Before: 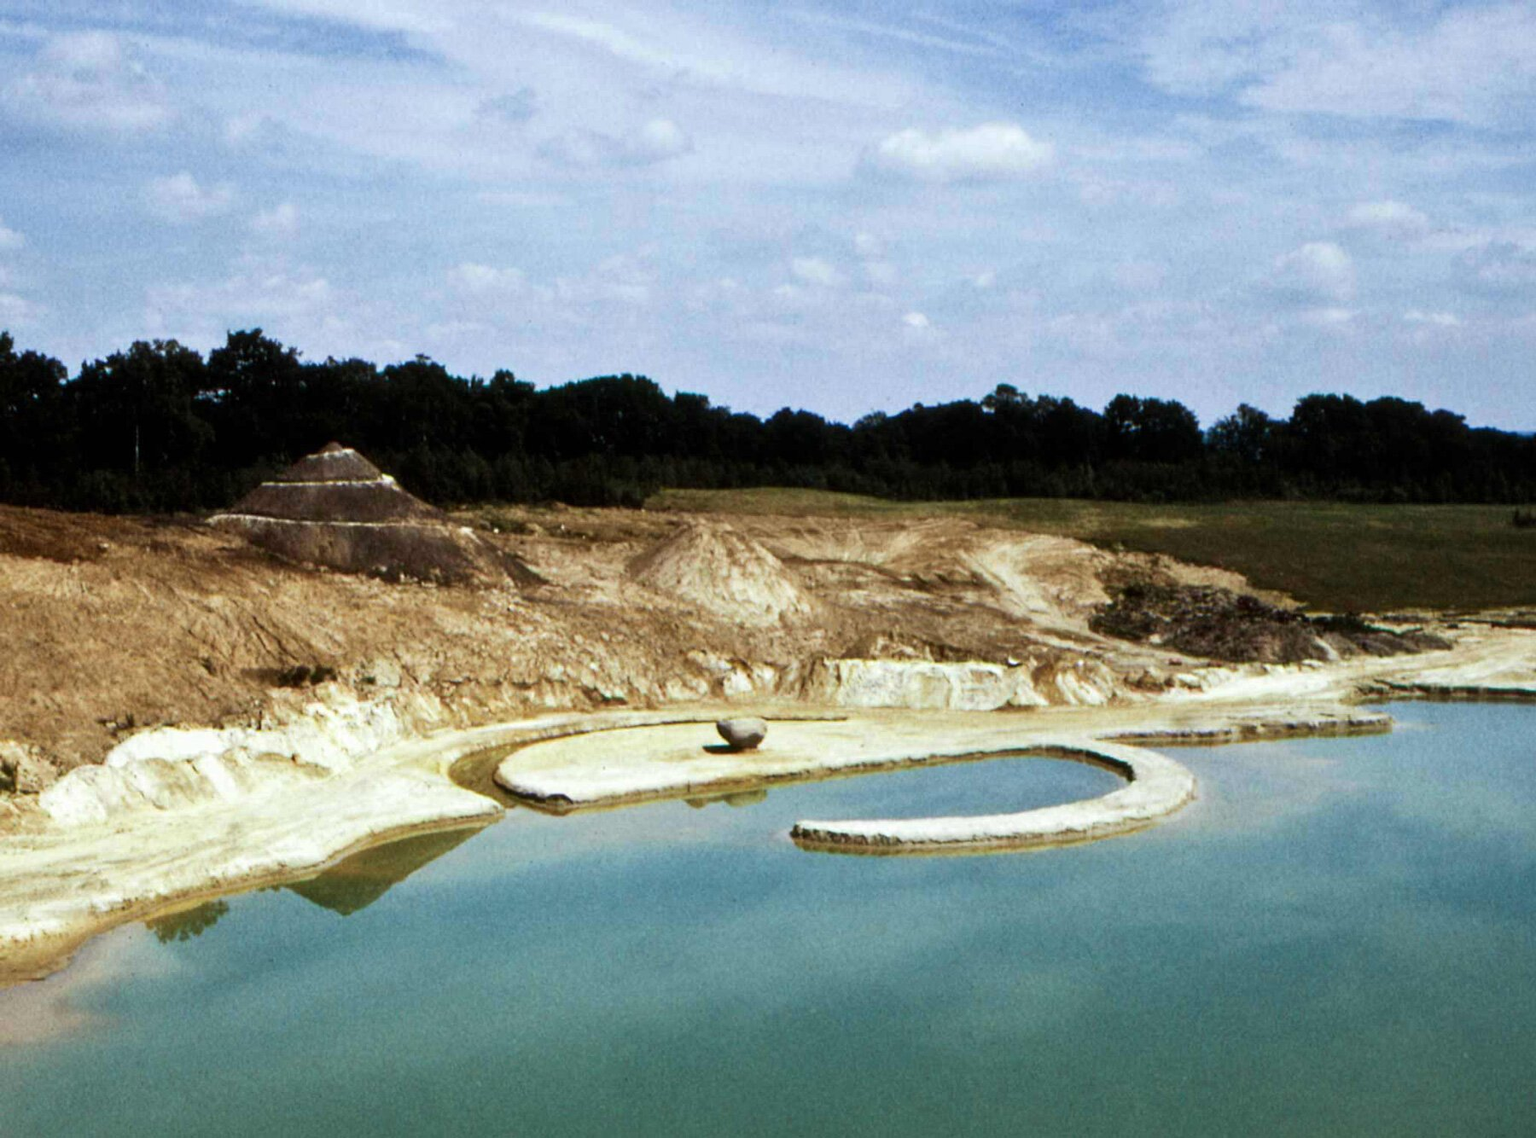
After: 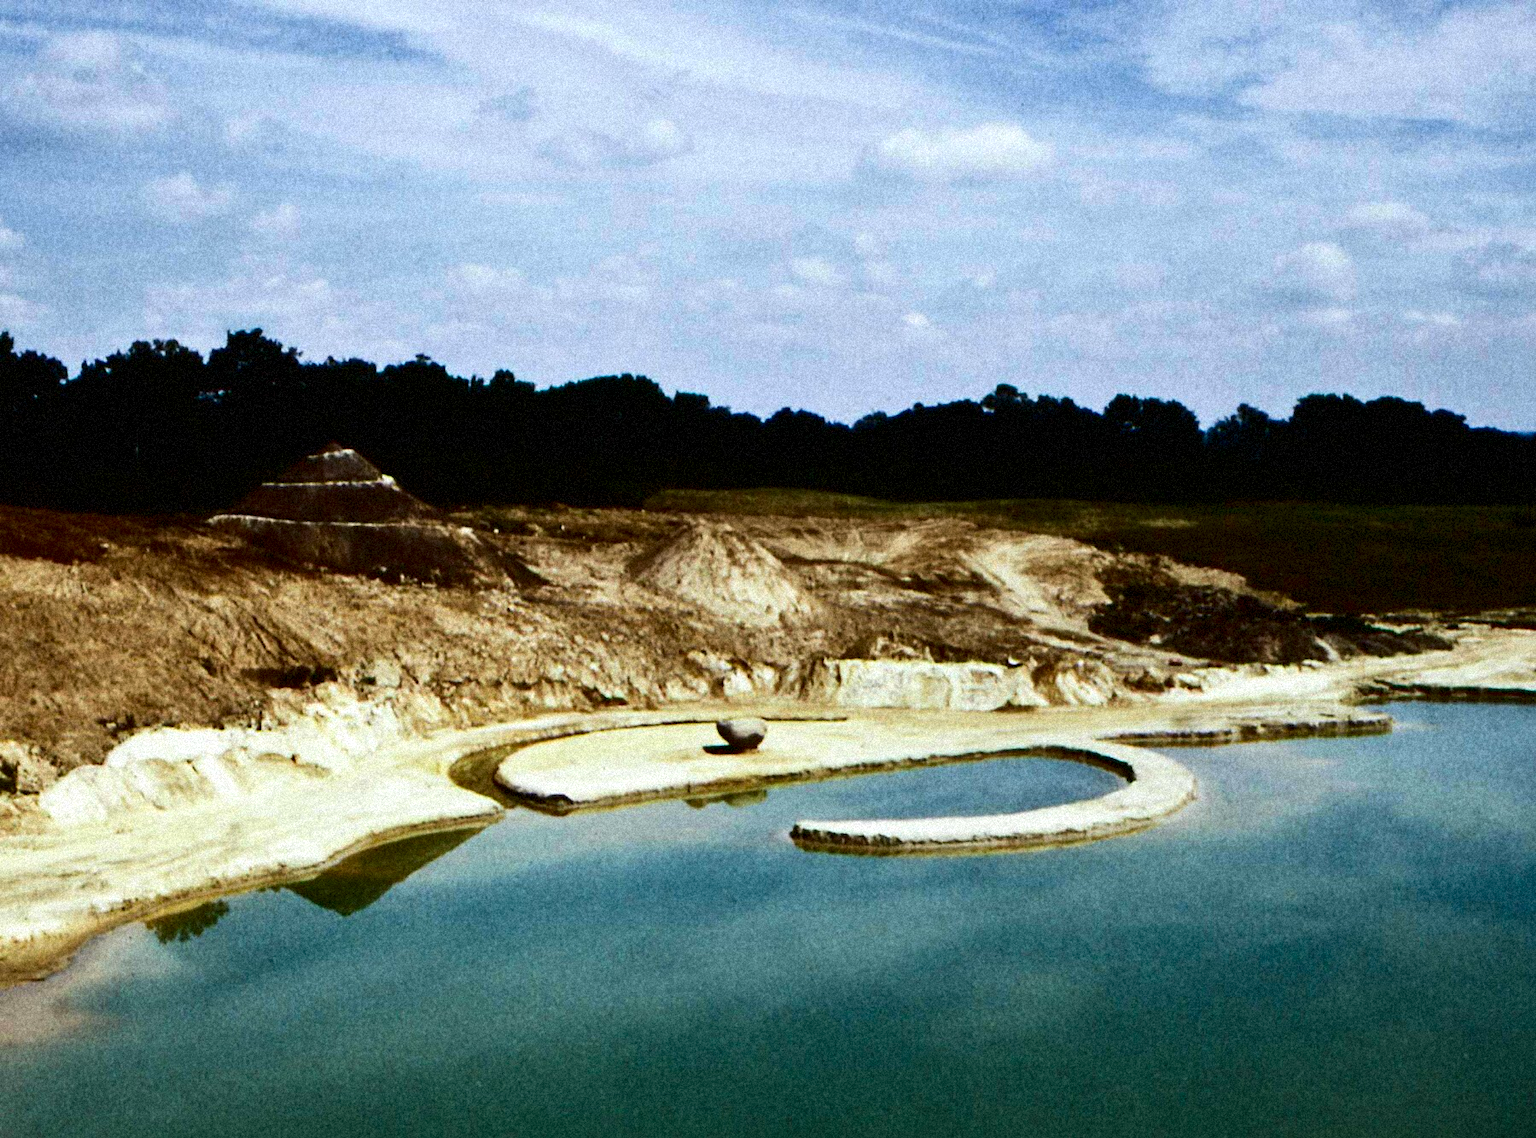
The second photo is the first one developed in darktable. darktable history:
contrast brightness saturation: contrast 0.24, brightness -0.24, saturation 0.14
grain: coarseness 9.38 ISO, strength 34.99%, mid-tones bias 0%
